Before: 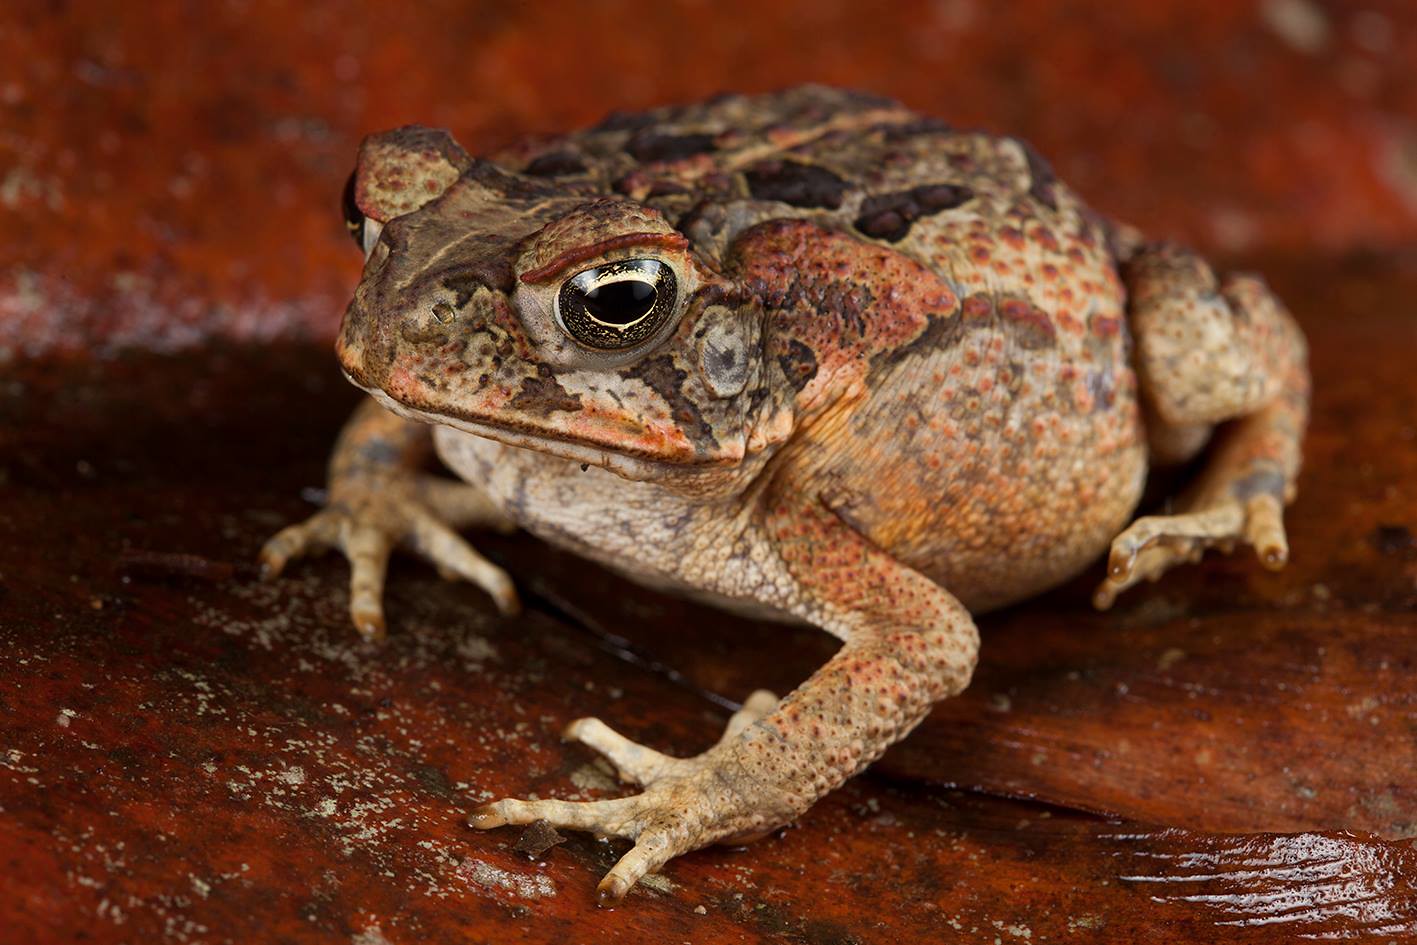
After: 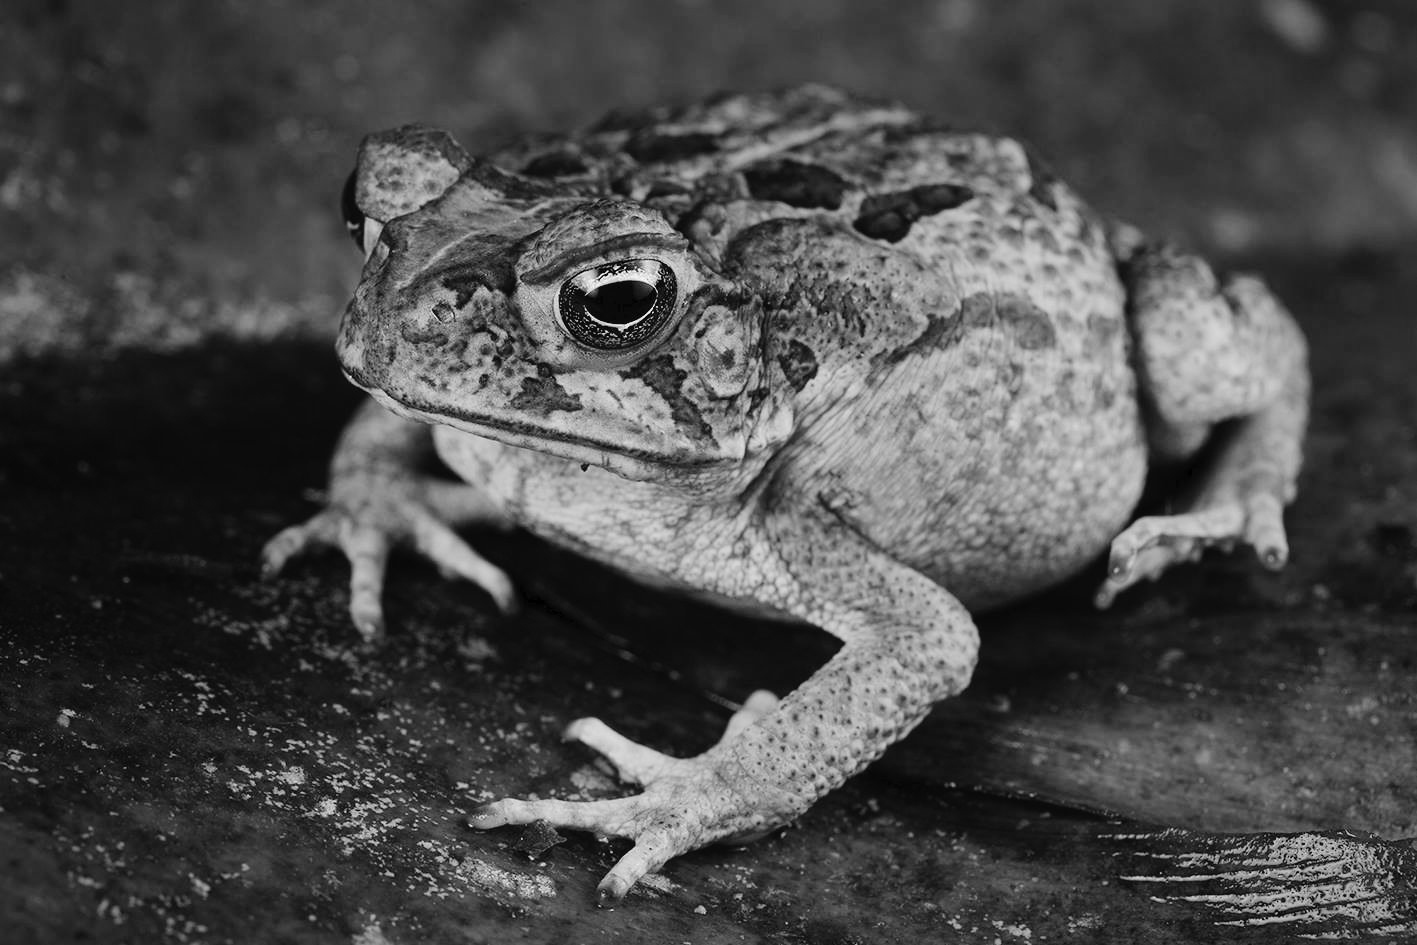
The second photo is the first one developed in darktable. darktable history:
monochrome: a 30.25, b 92.03
color correction: highlights a* 40, highlights b* 40, saturation 0.69
tone curve: curves: ch0 [(0, 0) (0.003, 0.026) (0.011, 0.03) (0.025, 0.038) (0.044, 0.046) (0.069, 0.055) (0.1, 0.075) (0.136, 0.114) (0.177, 0.158) (0.224, 0.215) (0.277, 0.296) (0.335, 0.386) (0.399, 0.479) (0.468, 0.568) (0.543, 0.637) (0.623, 0.707) (0.709, 0.773) (0.801, 0.834) (0.898, 0.896) (1, 1)], preserve colors none
exposure: compensate highlight preservation false
color balance rgb: perceptual saturation grading › global saturation 10%, global vibrance 10%
vignetting: fall-off start 74.49%, fall-off radius 65.9%, brightness -0.628, saturation -0.68
